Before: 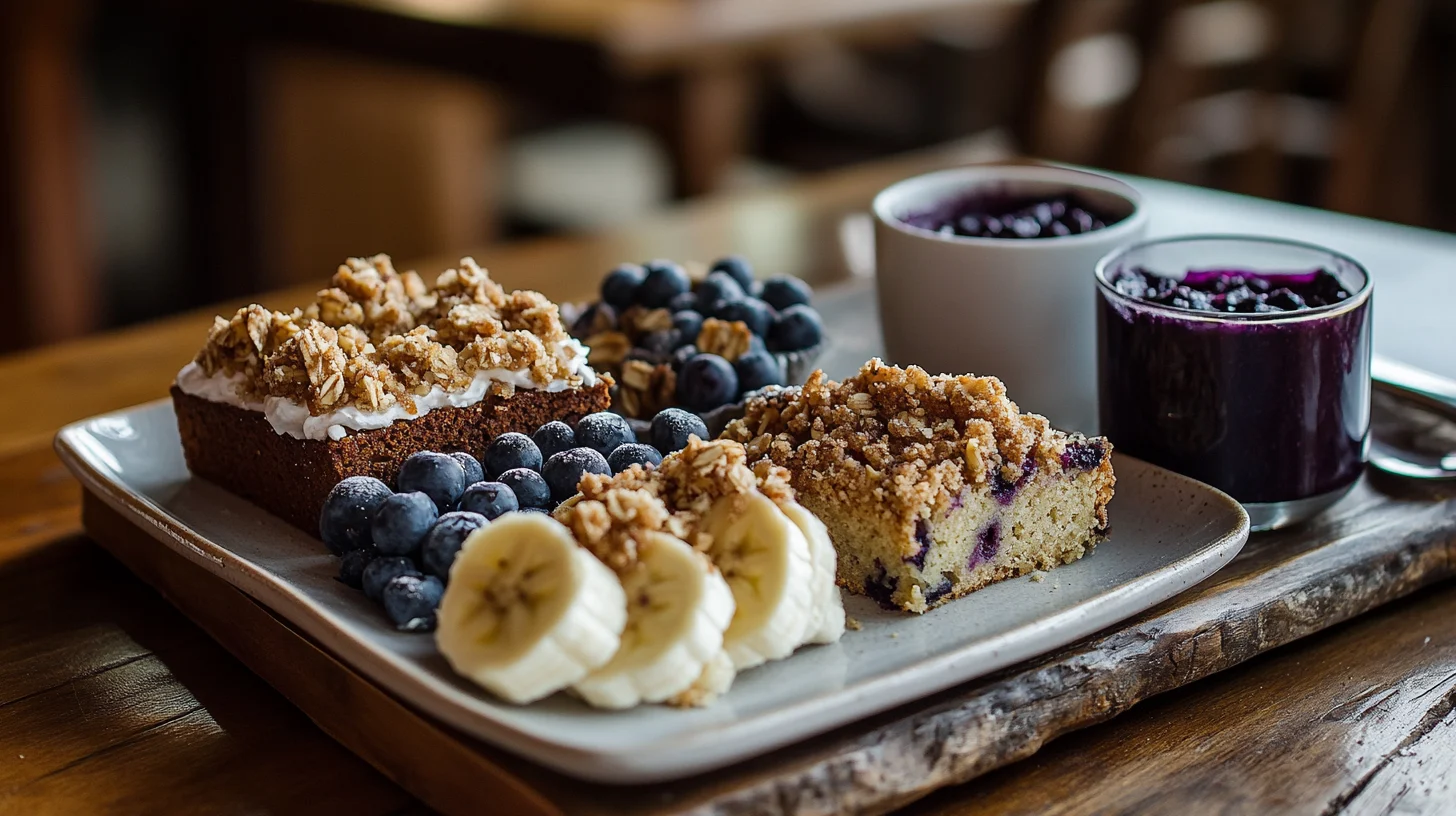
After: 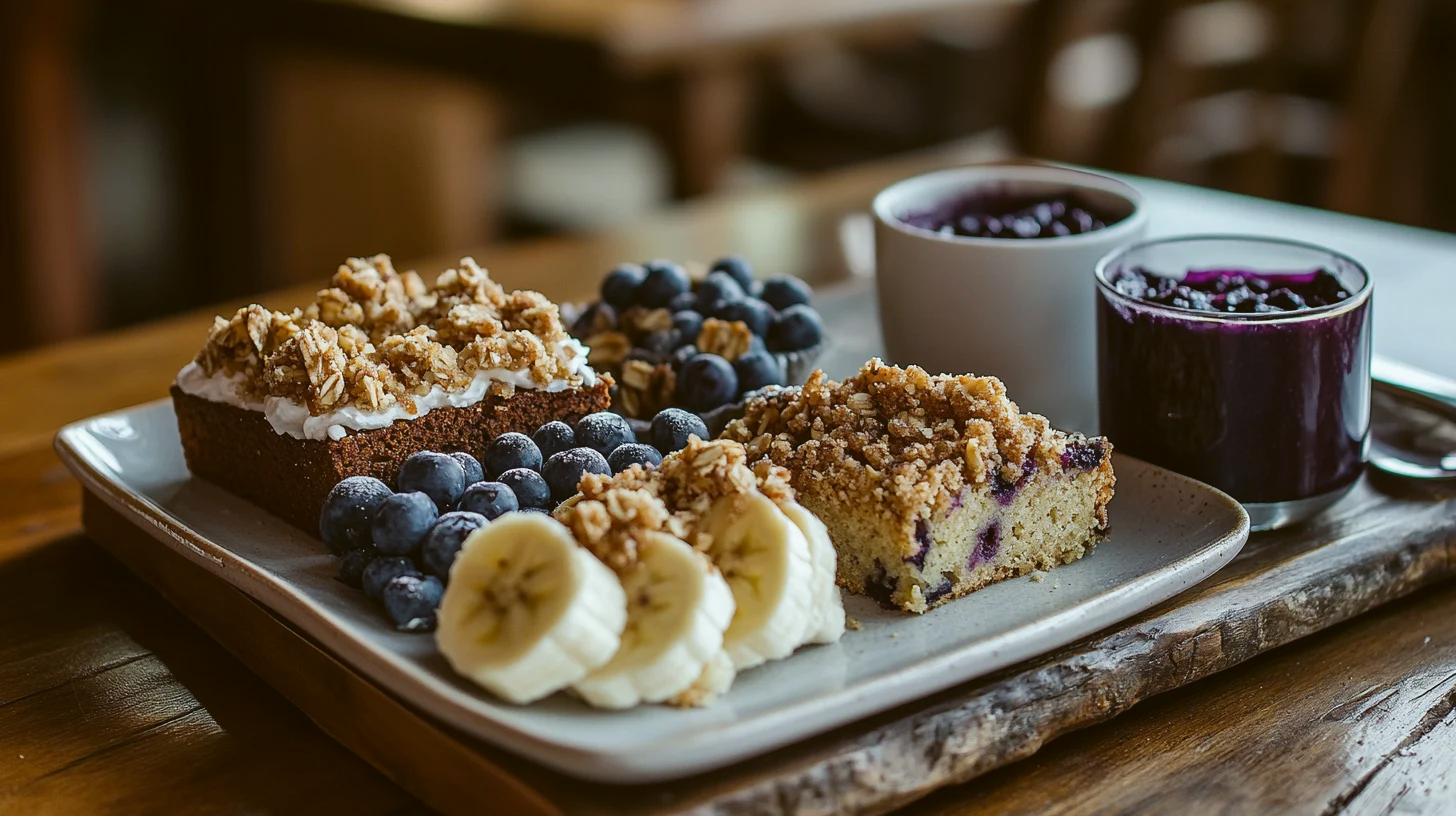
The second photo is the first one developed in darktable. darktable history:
color balance: lift [1.004, 1.002, 1.002, 0.998], gamma [1, 1.007, 1.002, 0.993], gain [1, 0.977, 1.013, 1.023], contrast -3.64%
tone equalizer: on, module defaults
